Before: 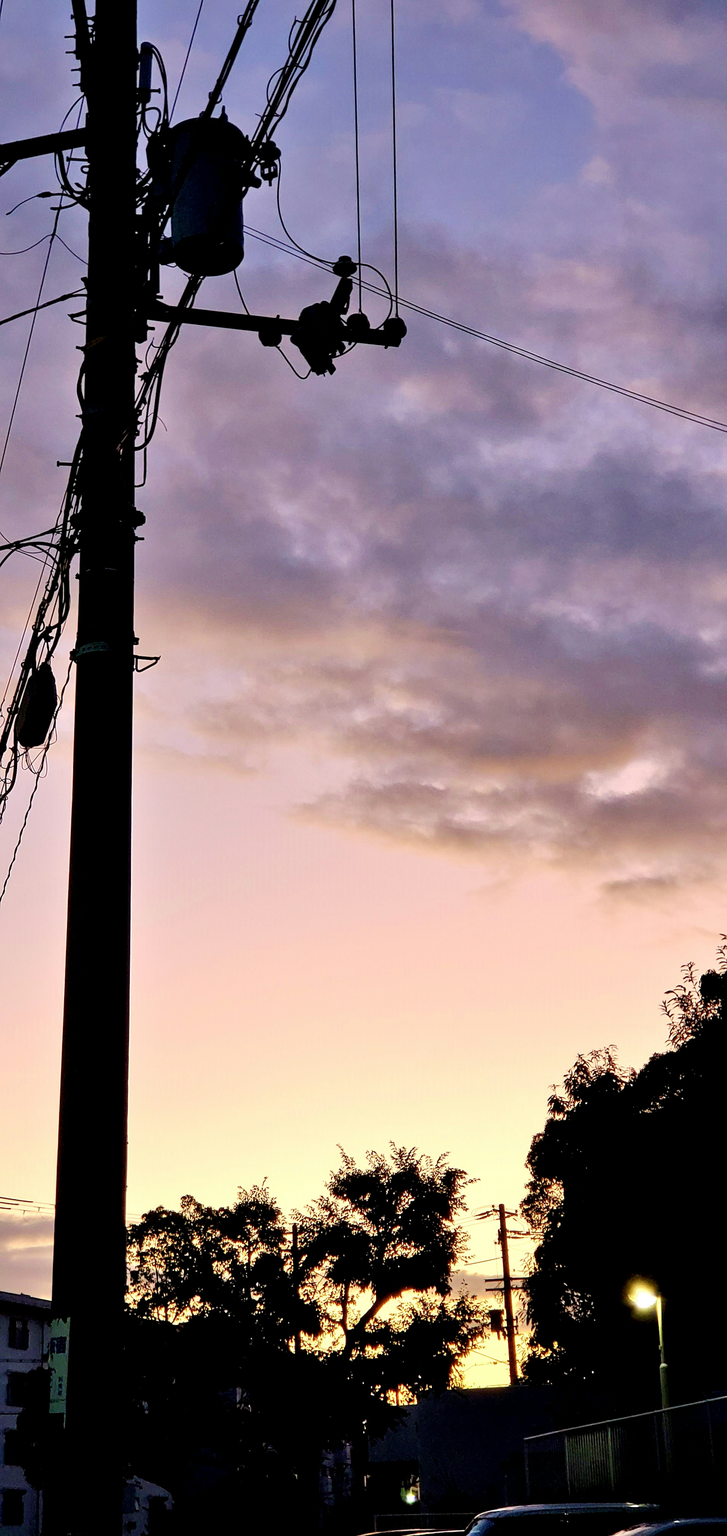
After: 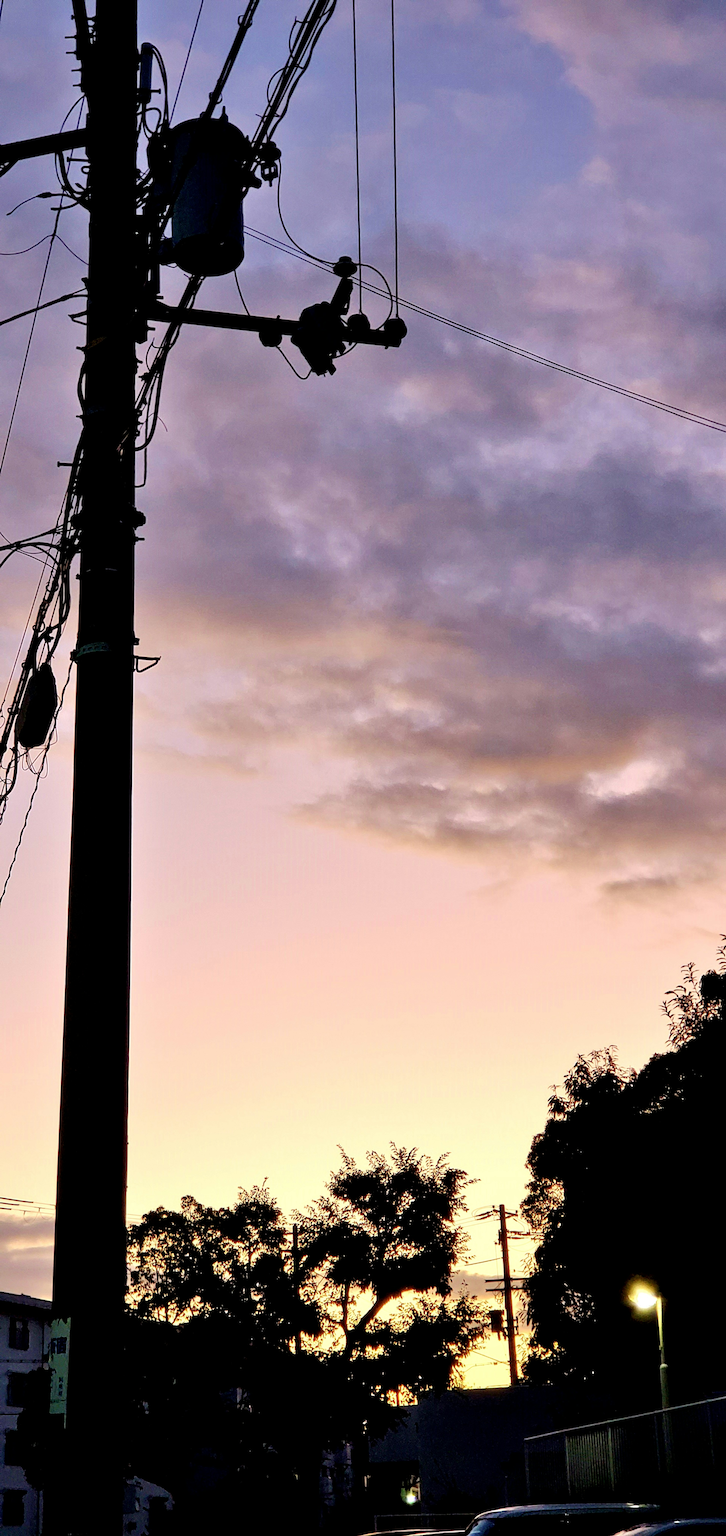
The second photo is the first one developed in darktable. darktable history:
local contrast: mode bilateral grid, contrast 16, coarseness 37, detail 104%, midtone range 0.2
